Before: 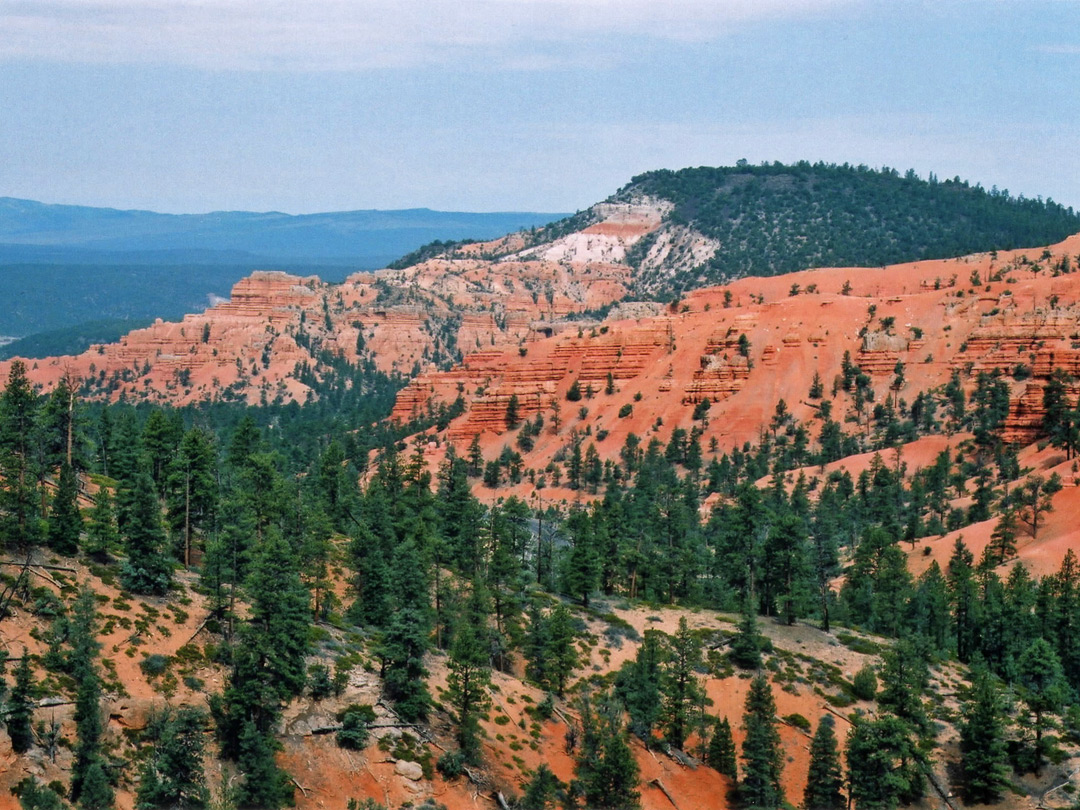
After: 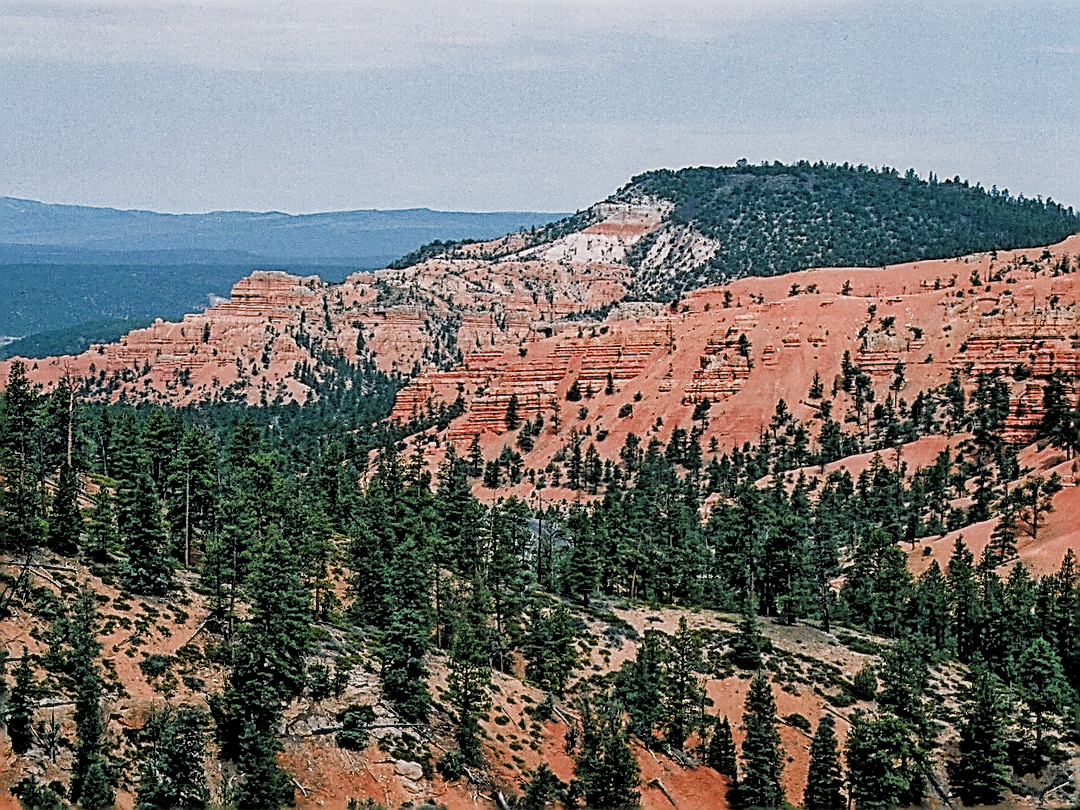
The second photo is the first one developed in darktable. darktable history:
filmic rgb: black relative exposure -5.69 EV, white relative exposure 3.4 EV, hardness 3.68, color science v4 (2020)
sharpen: amount 1.989
local contrast: on, module defaults
